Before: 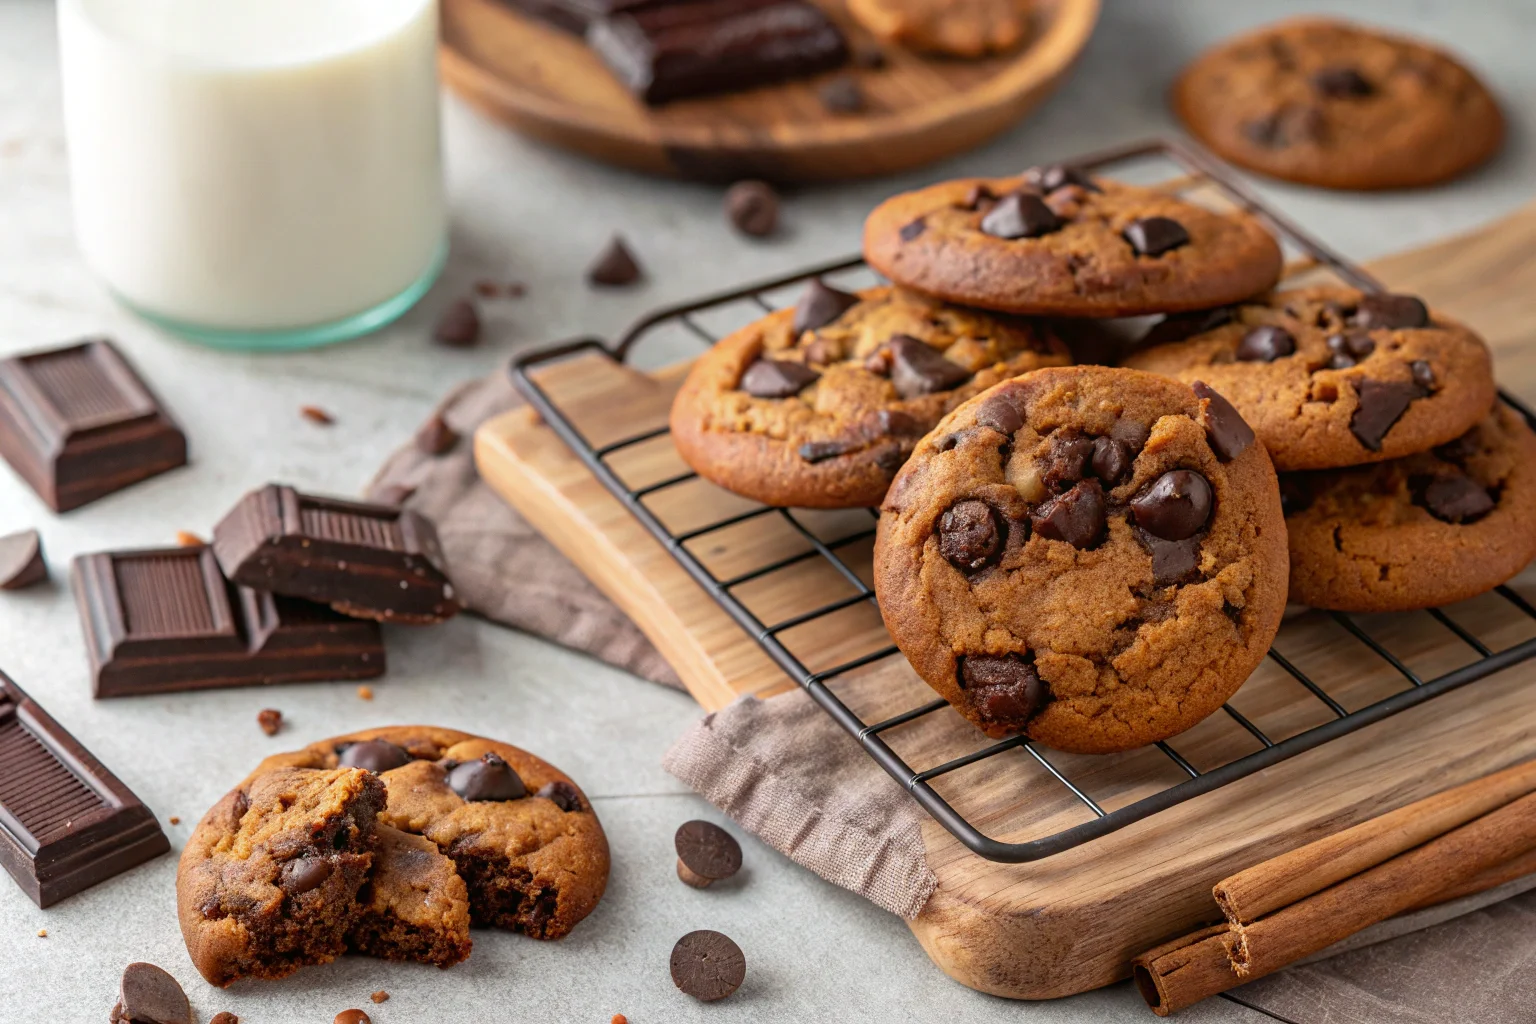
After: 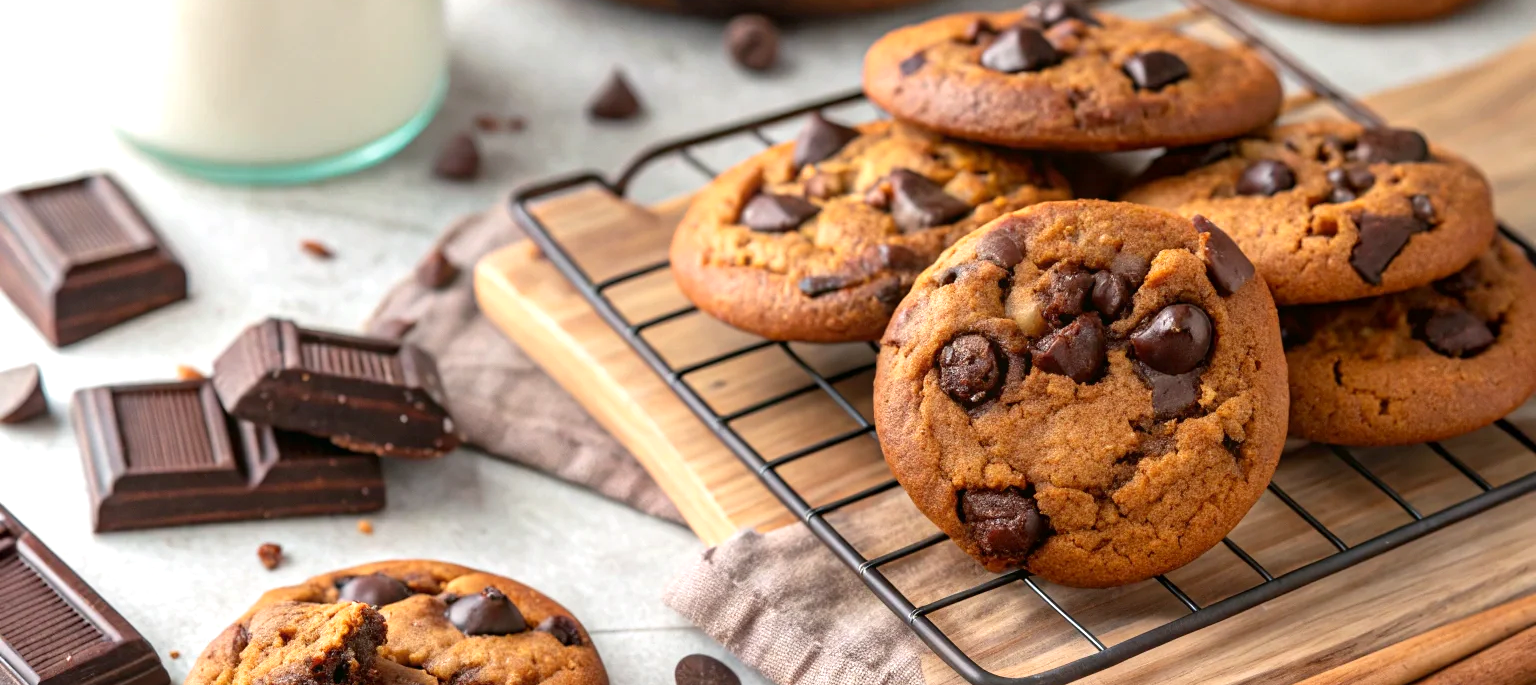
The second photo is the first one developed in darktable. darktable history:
crop: top 16.291%, bottom 16.736%
exposure: black level correction 0.001, exposure 0.498 EV, compensate highlight preservation false
